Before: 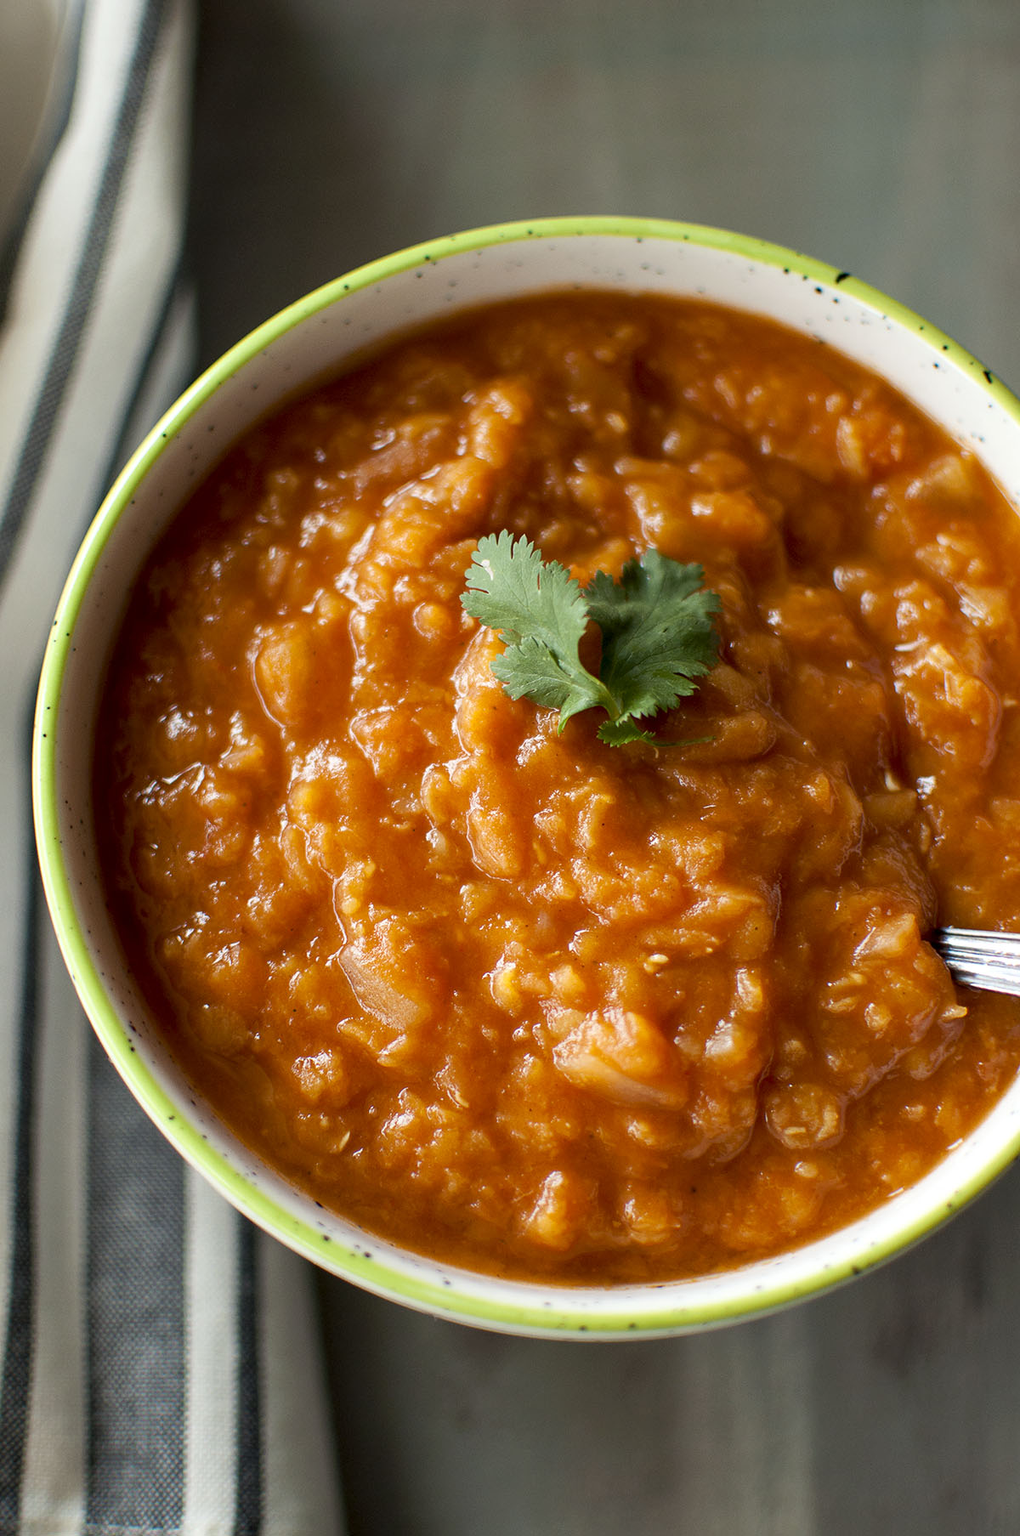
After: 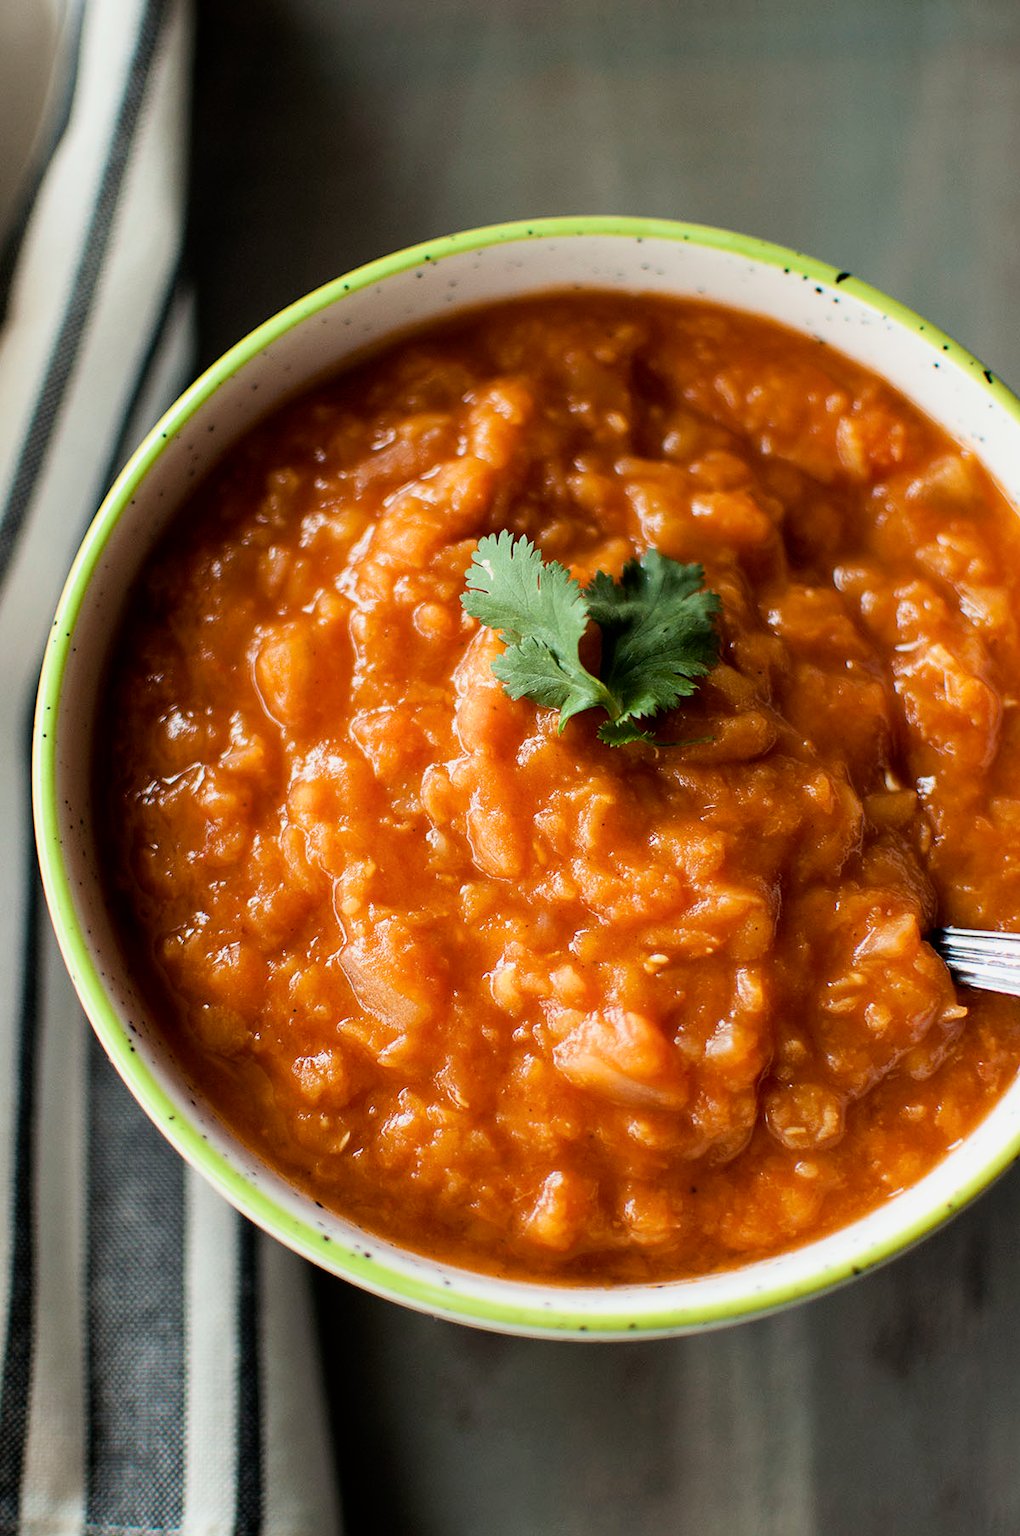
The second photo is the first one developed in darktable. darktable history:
filmic rgb: black relative exposure -8.08 EV, white relative exposure 3 EV, hardness 5.35, contrast 1.259
